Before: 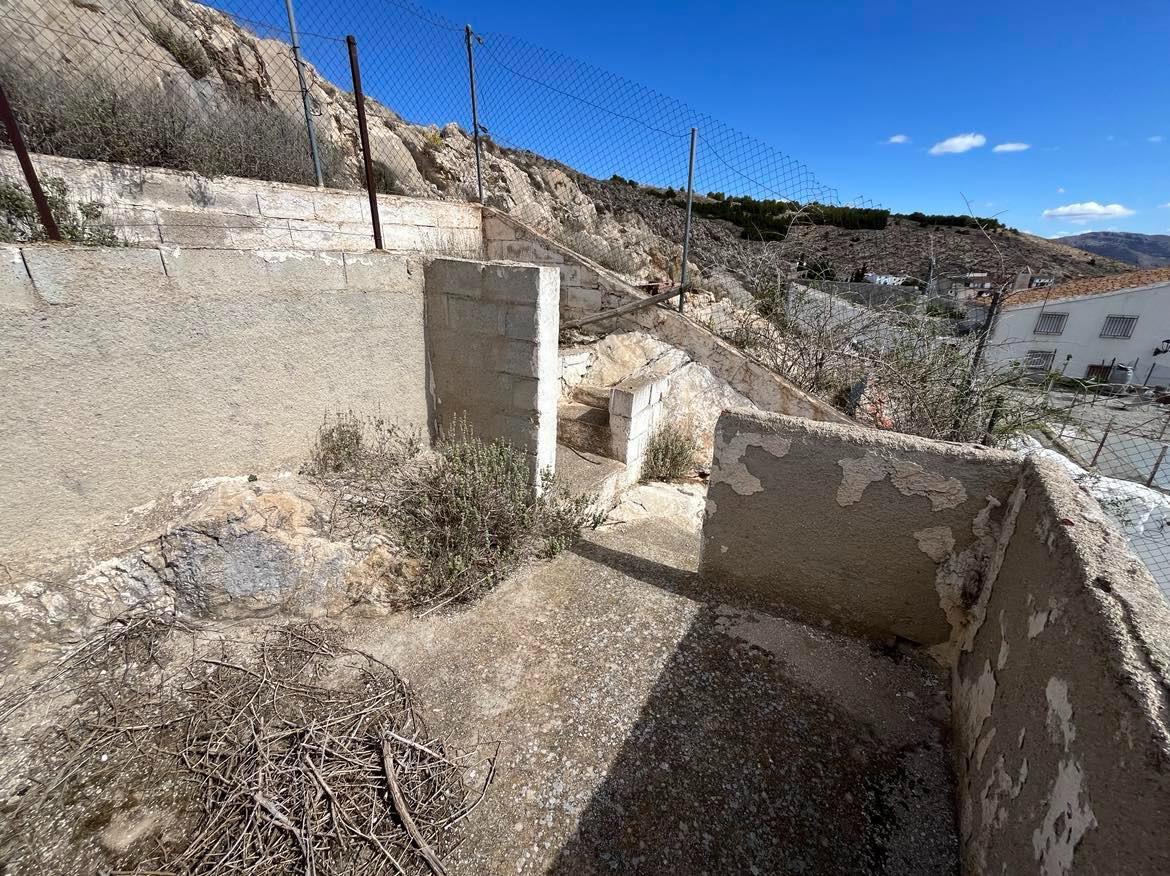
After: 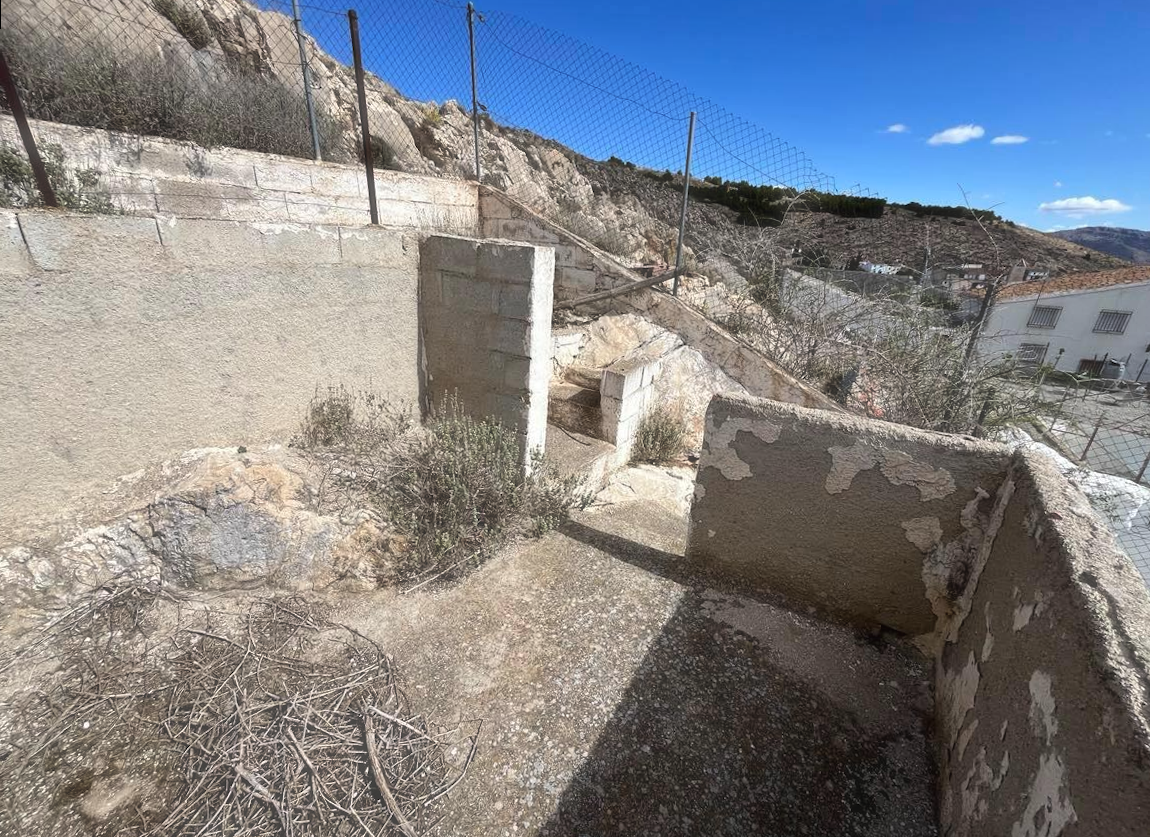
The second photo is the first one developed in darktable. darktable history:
haze removal: strength -0.1, adaptive false
rotate and perspective: rotation 1.57°, crop left 0.018, crop right 0.982, crop top 0.039, crop bottom 0.961
tone equalizer: on, module defaults
